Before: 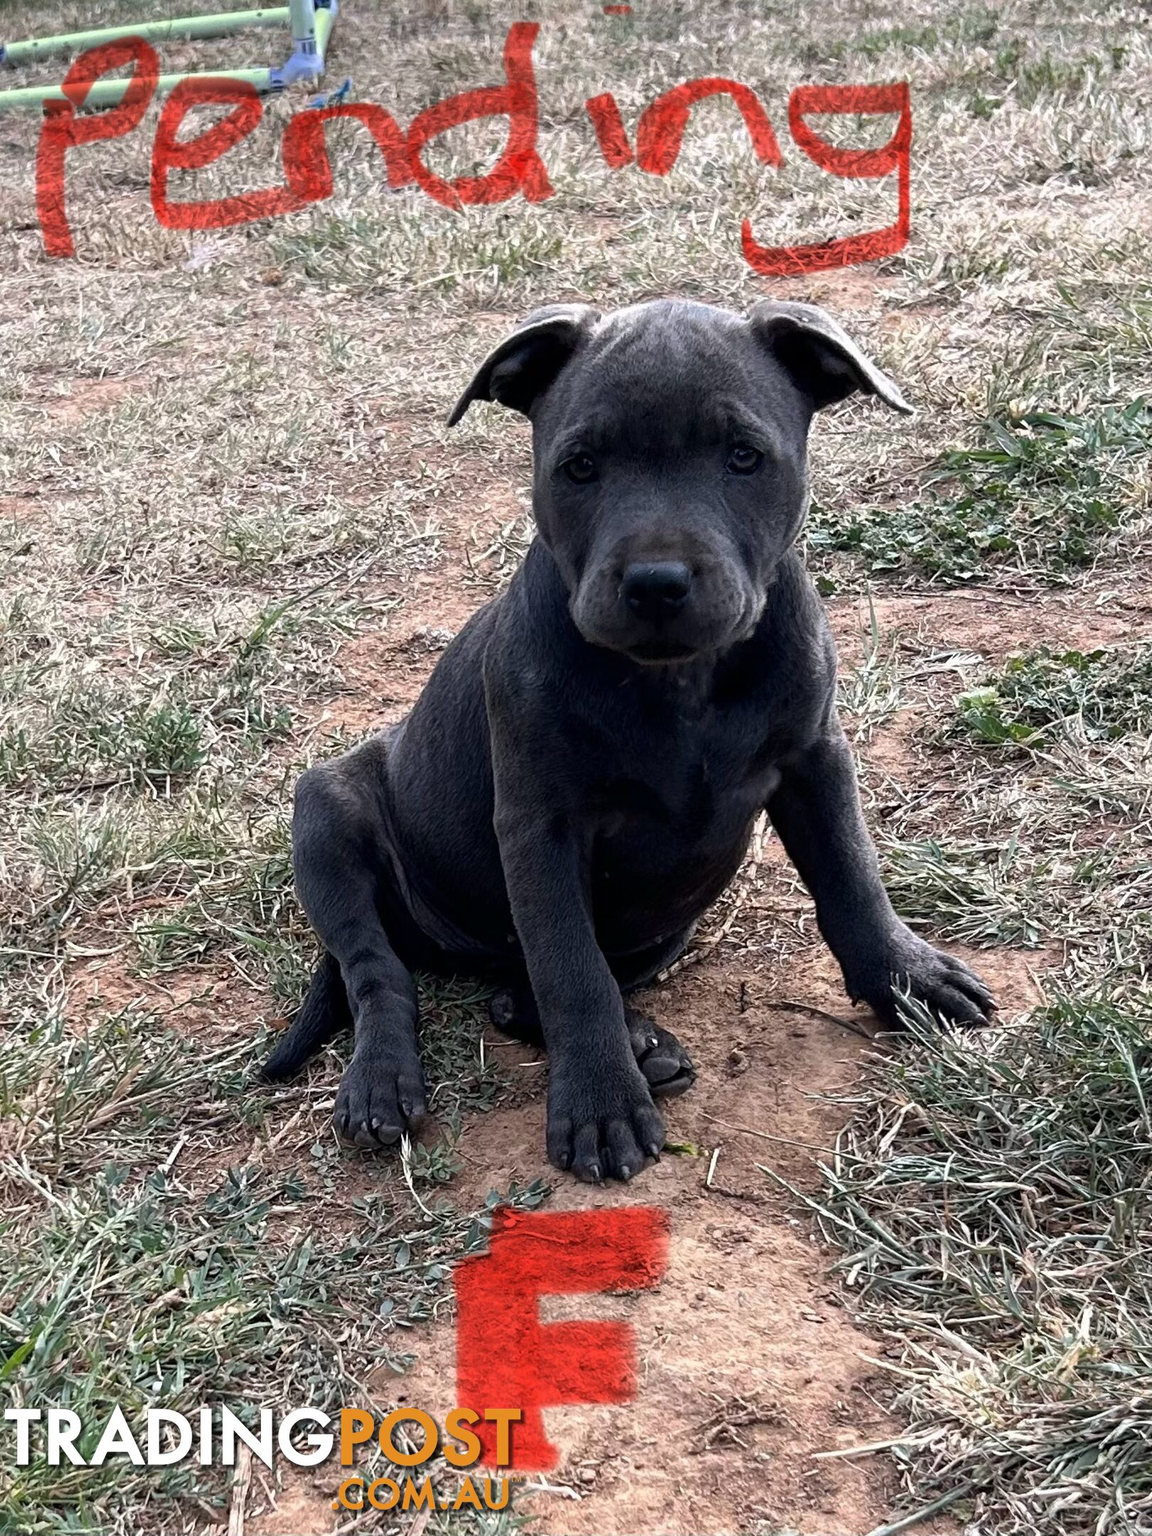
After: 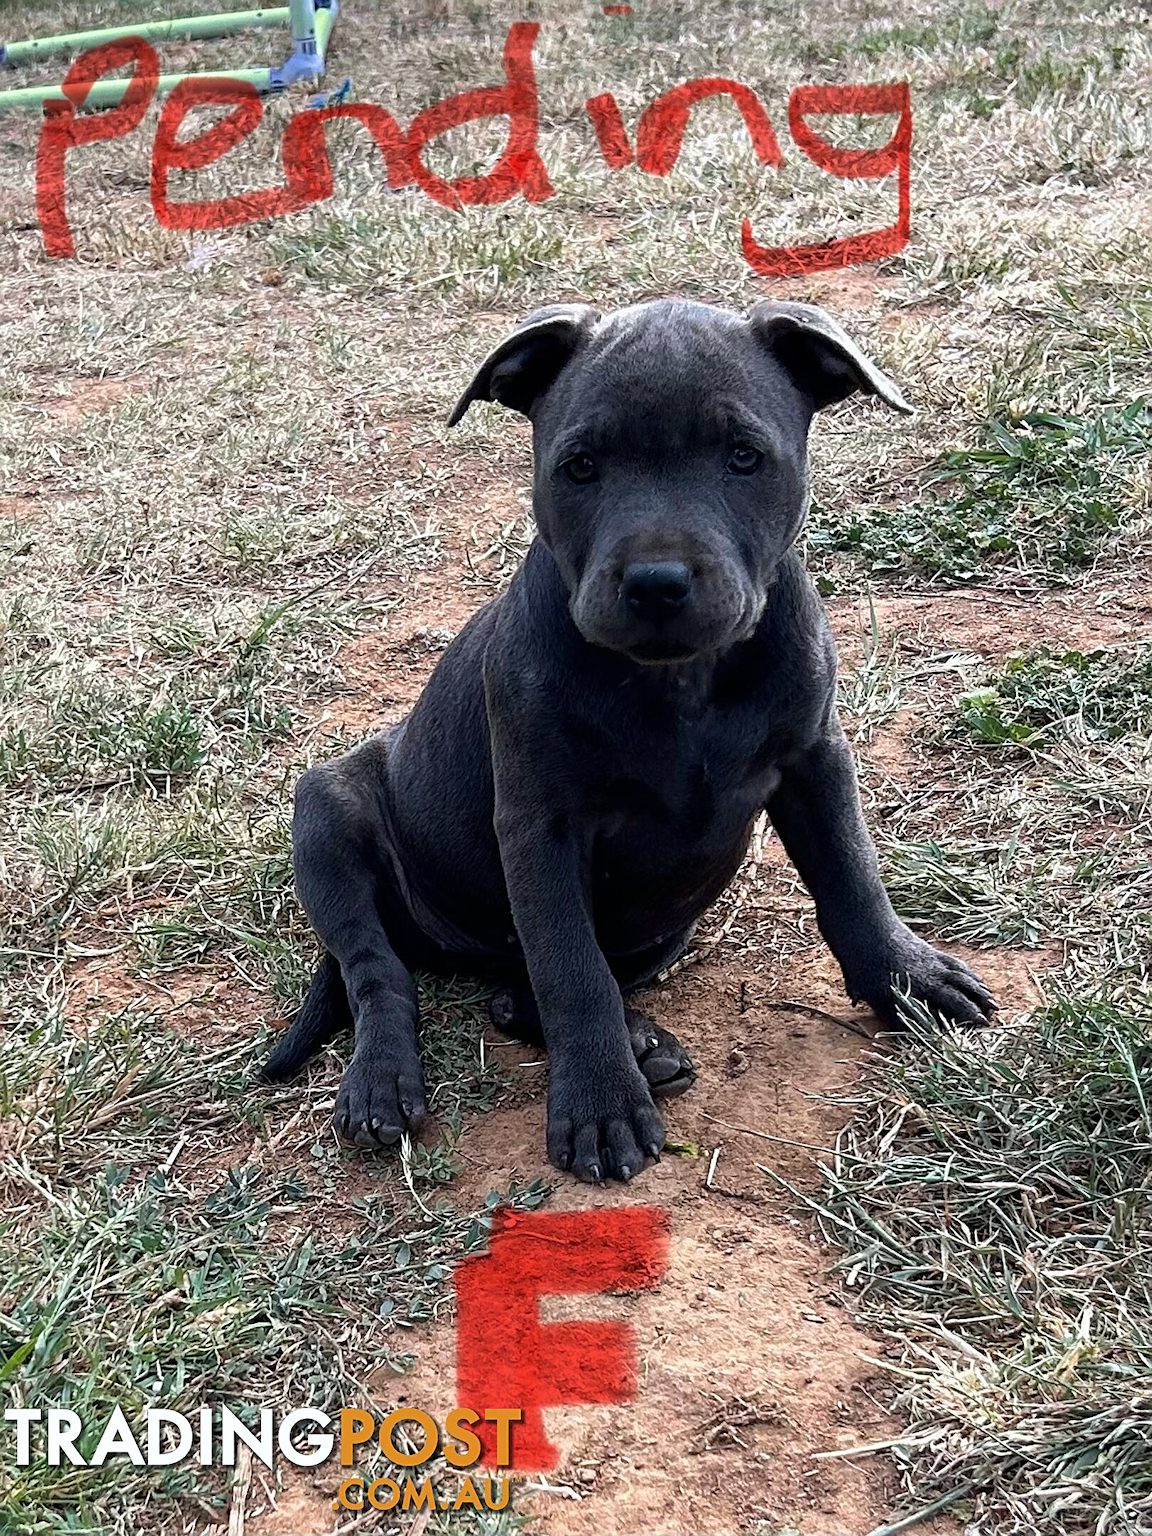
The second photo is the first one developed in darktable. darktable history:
white balance: red 0.978, blue 0.999
velvia: on, module defaults
sharpen: on, module defaults
